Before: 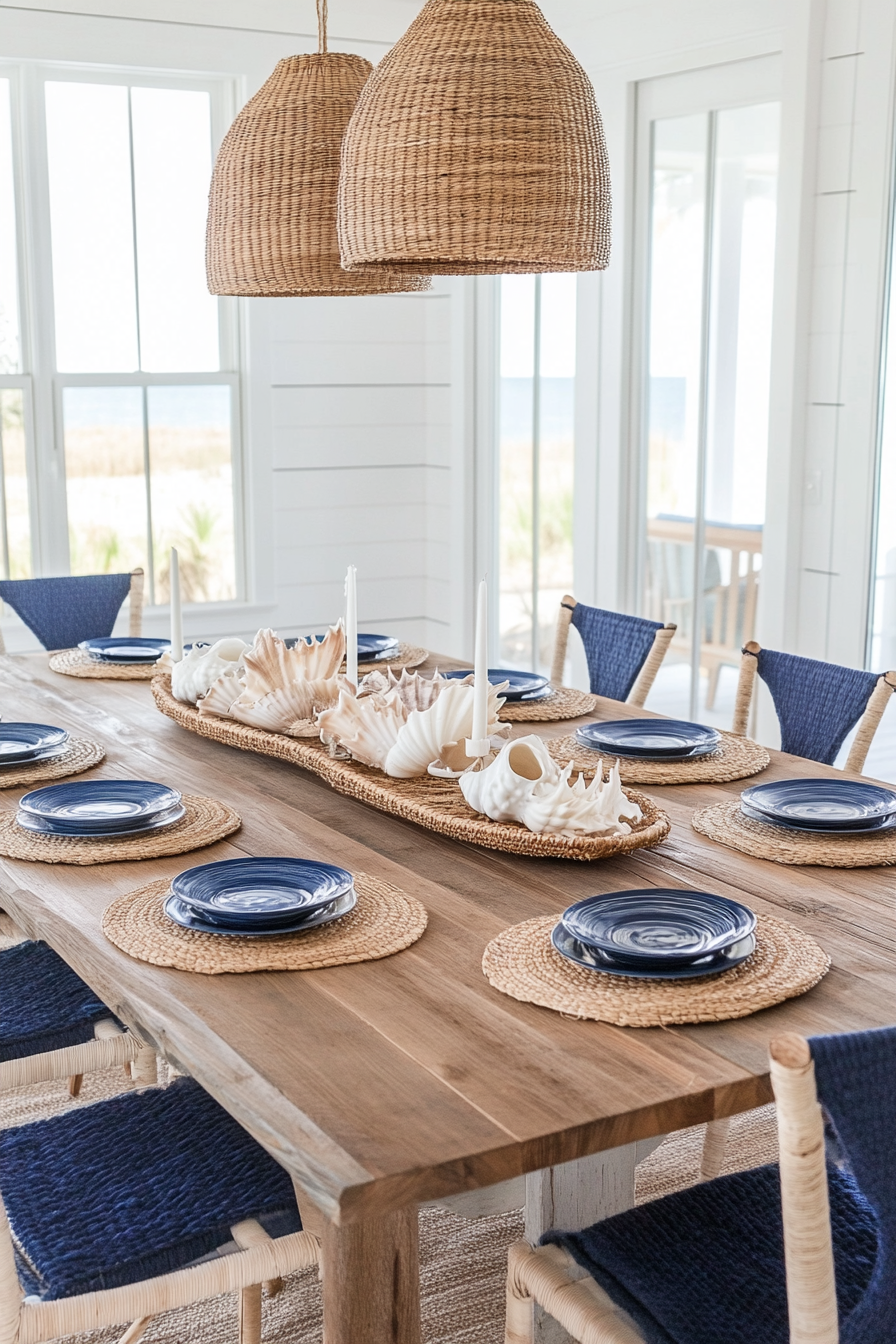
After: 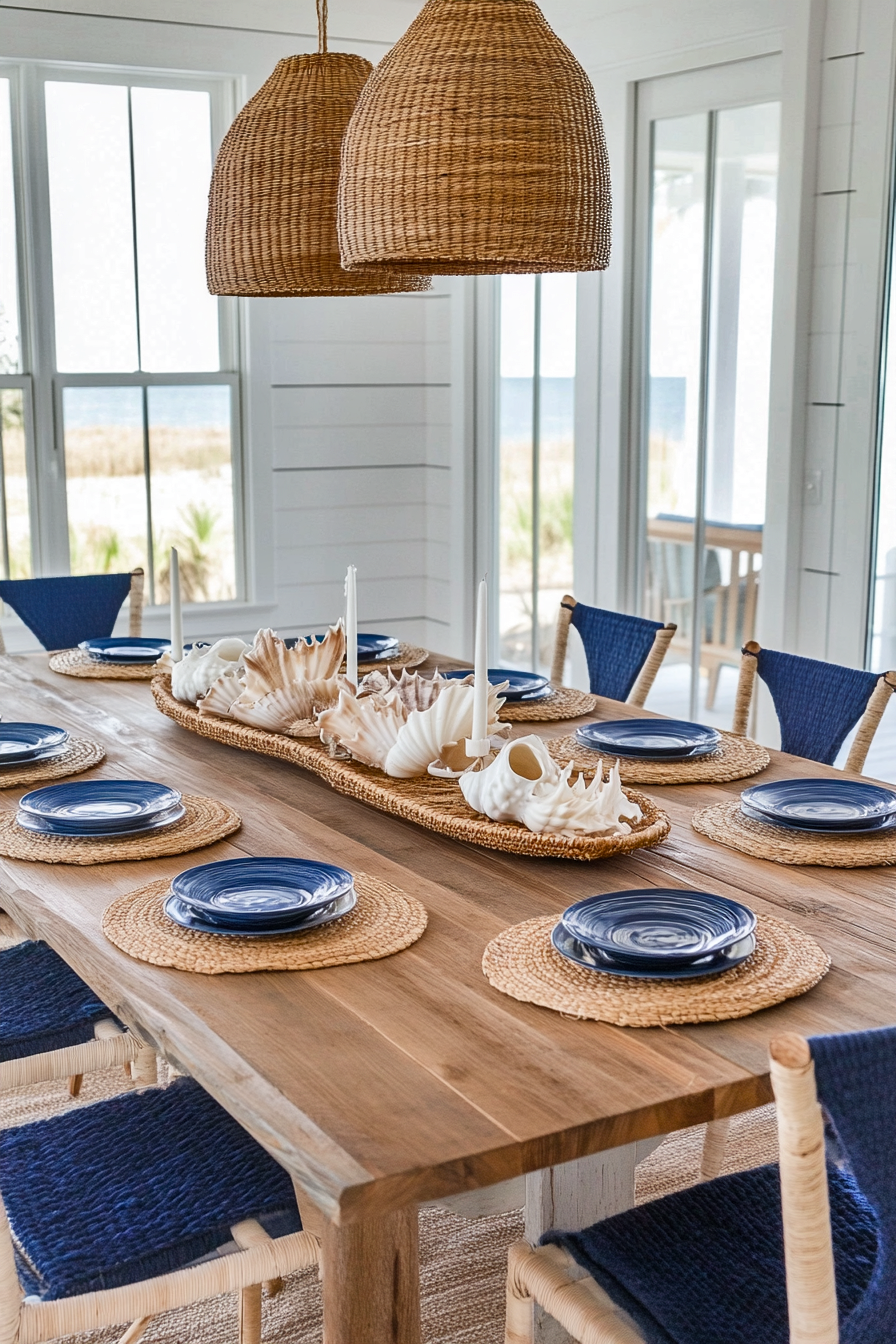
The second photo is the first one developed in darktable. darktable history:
color balance rgb: perceptual saturation grading › global saturation 30.853%
shadows and highlights: radius 107.24, shadows 44.02, highlights -66.25, highlights color adjustment 49.07%, low approximation 0.01, soften with gaussian
